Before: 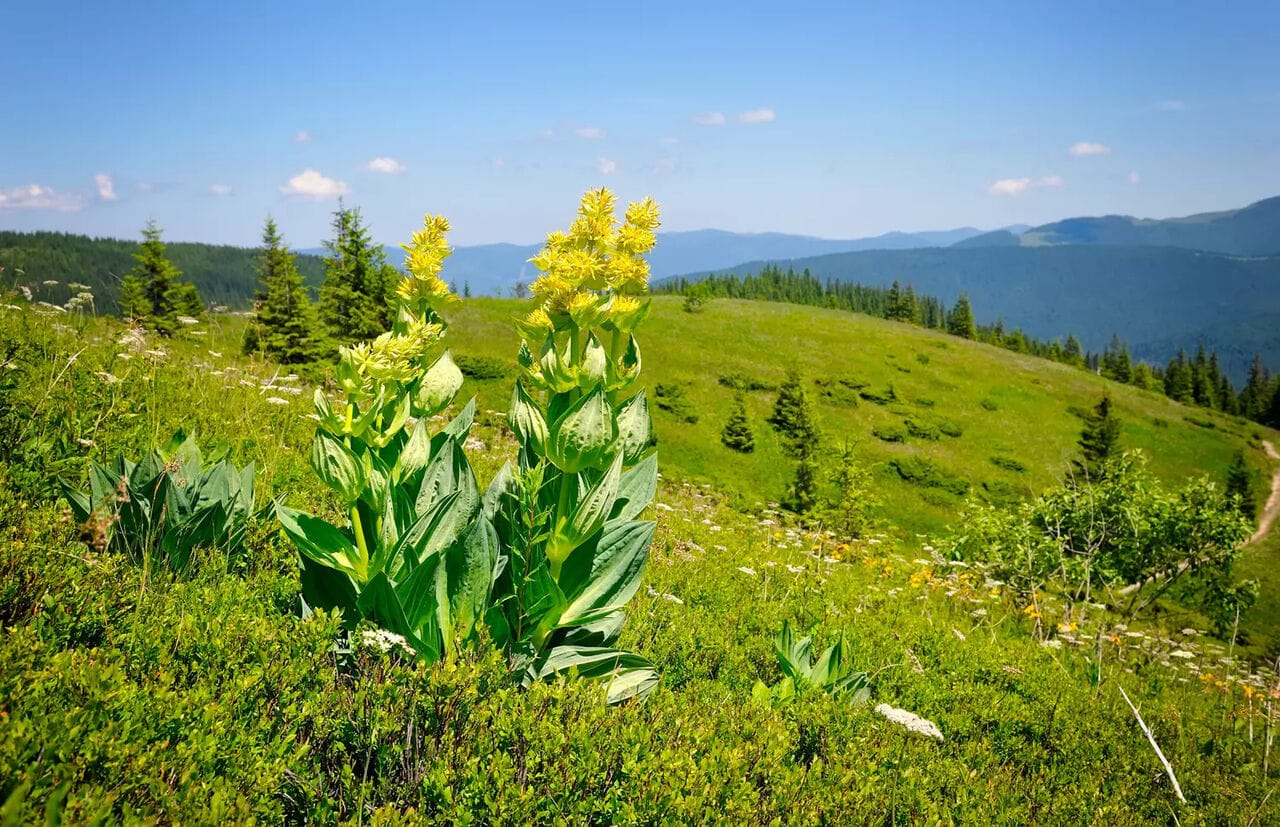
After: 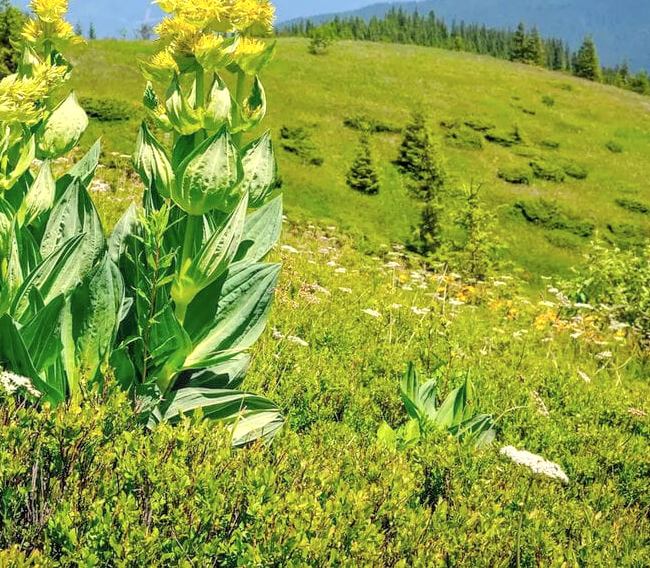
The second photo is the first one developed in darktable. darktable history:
crop and rotate: left 29.327%, top 31.278%, right 19.849%
contrast brightness saturation: brightness 0.151
local contrast: detail 130%
